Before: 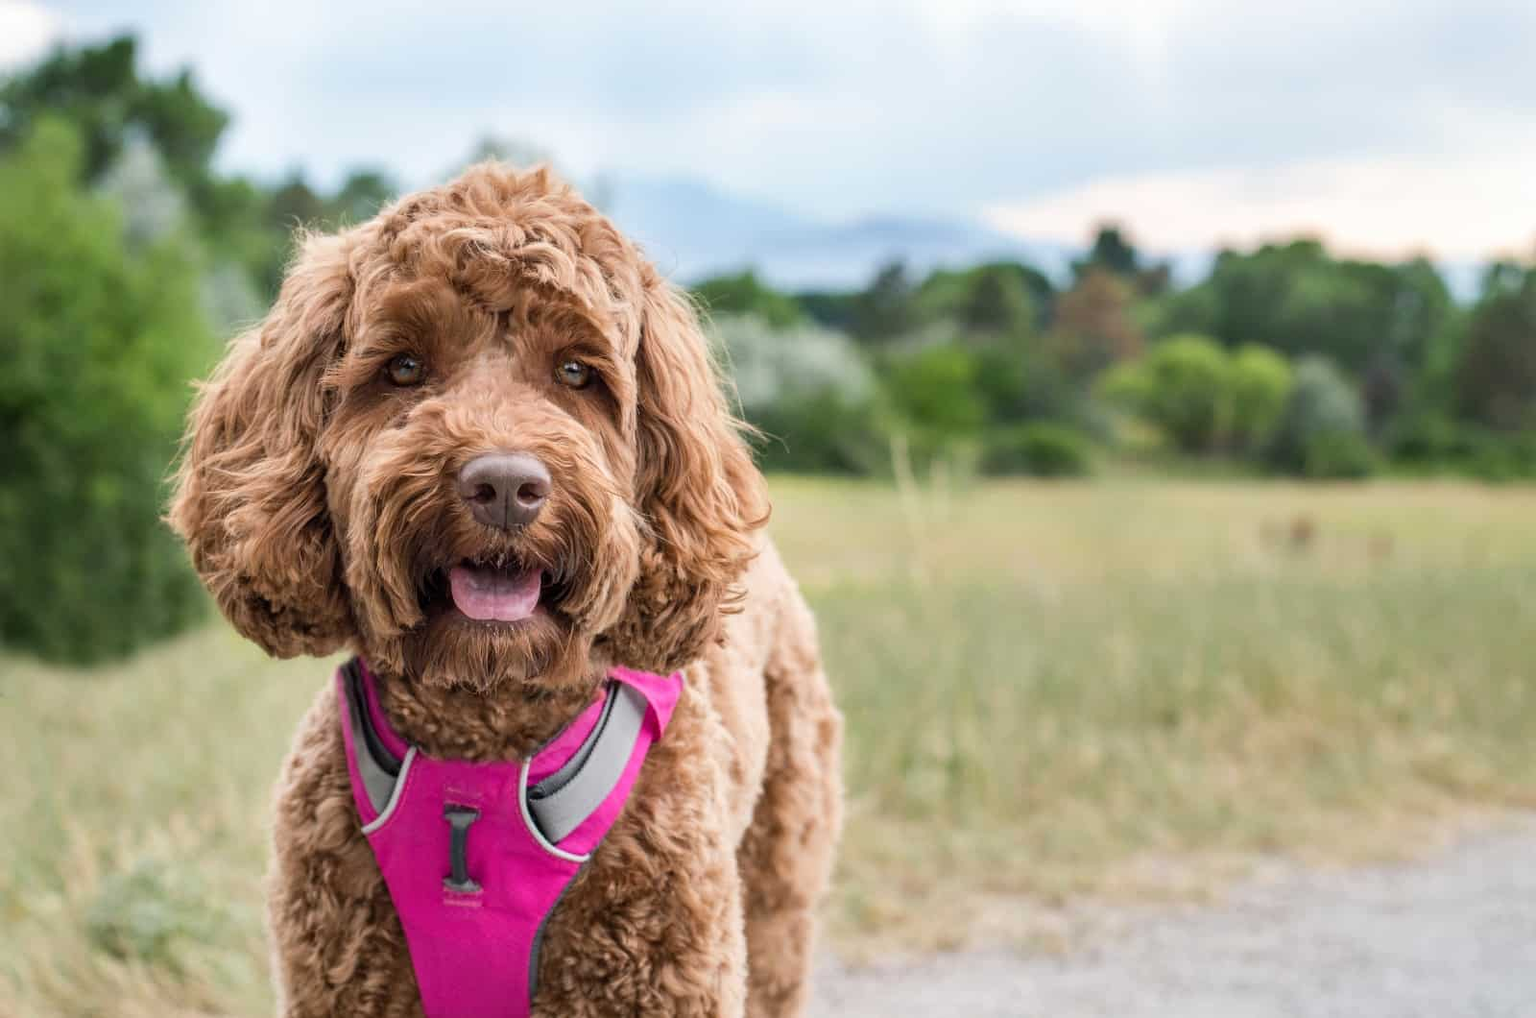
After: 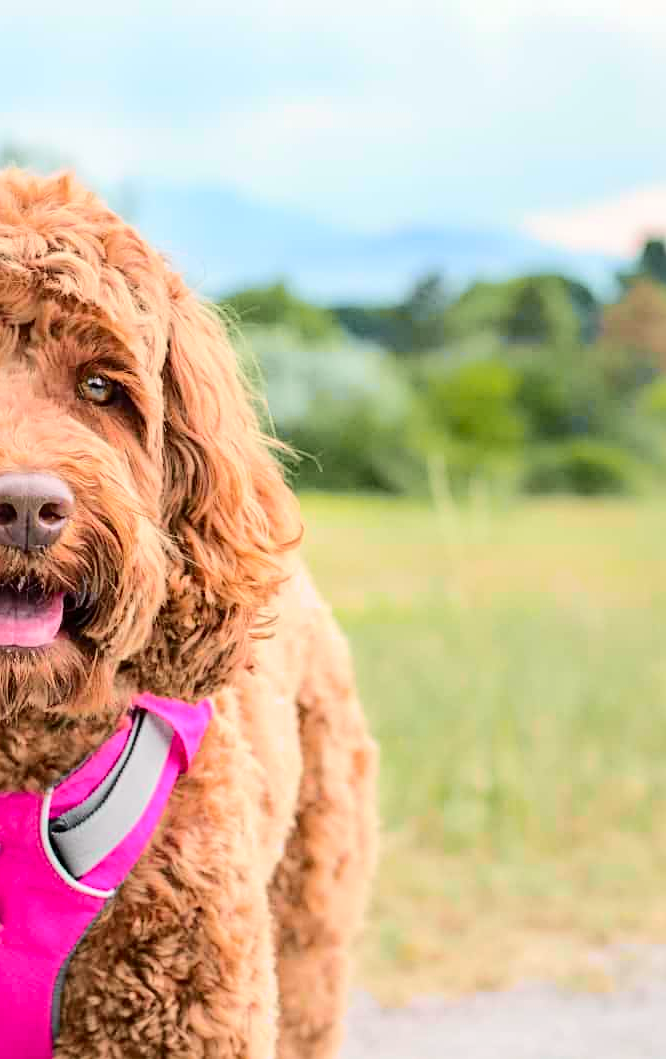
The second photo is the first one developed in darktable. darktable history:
crop: left 31.264%, right 27.082%
sharpen: radius 2.521, amount 0.335
tone curve: curves: ch0 [(0, 0) (0.131, 0.135) (0.288, 0.372) (0.451, 0.608) (0.612, 0.739) (0.736, 0.832) (1, 1)]; ch1 [(0, 0) (0.392, 0.398) (0.487, 0.471) (0.496, 0.493) (0.519, 0.531) (0.557, 0.591) (0.581, 0.639) (0.622, 0.711) (1, 1)]; ch2 [(0, 0) (0.388, 0.344) (0.438, 0.425) (0.476, 0.482) (0.502, 0.508) (0.524, 0.531) (0.538, 0.58) (0.58, 0.621) (0.613, 0.679) (0.655, 0.738) (1, 1)], color space Lab, independent channels, preserve colors none
